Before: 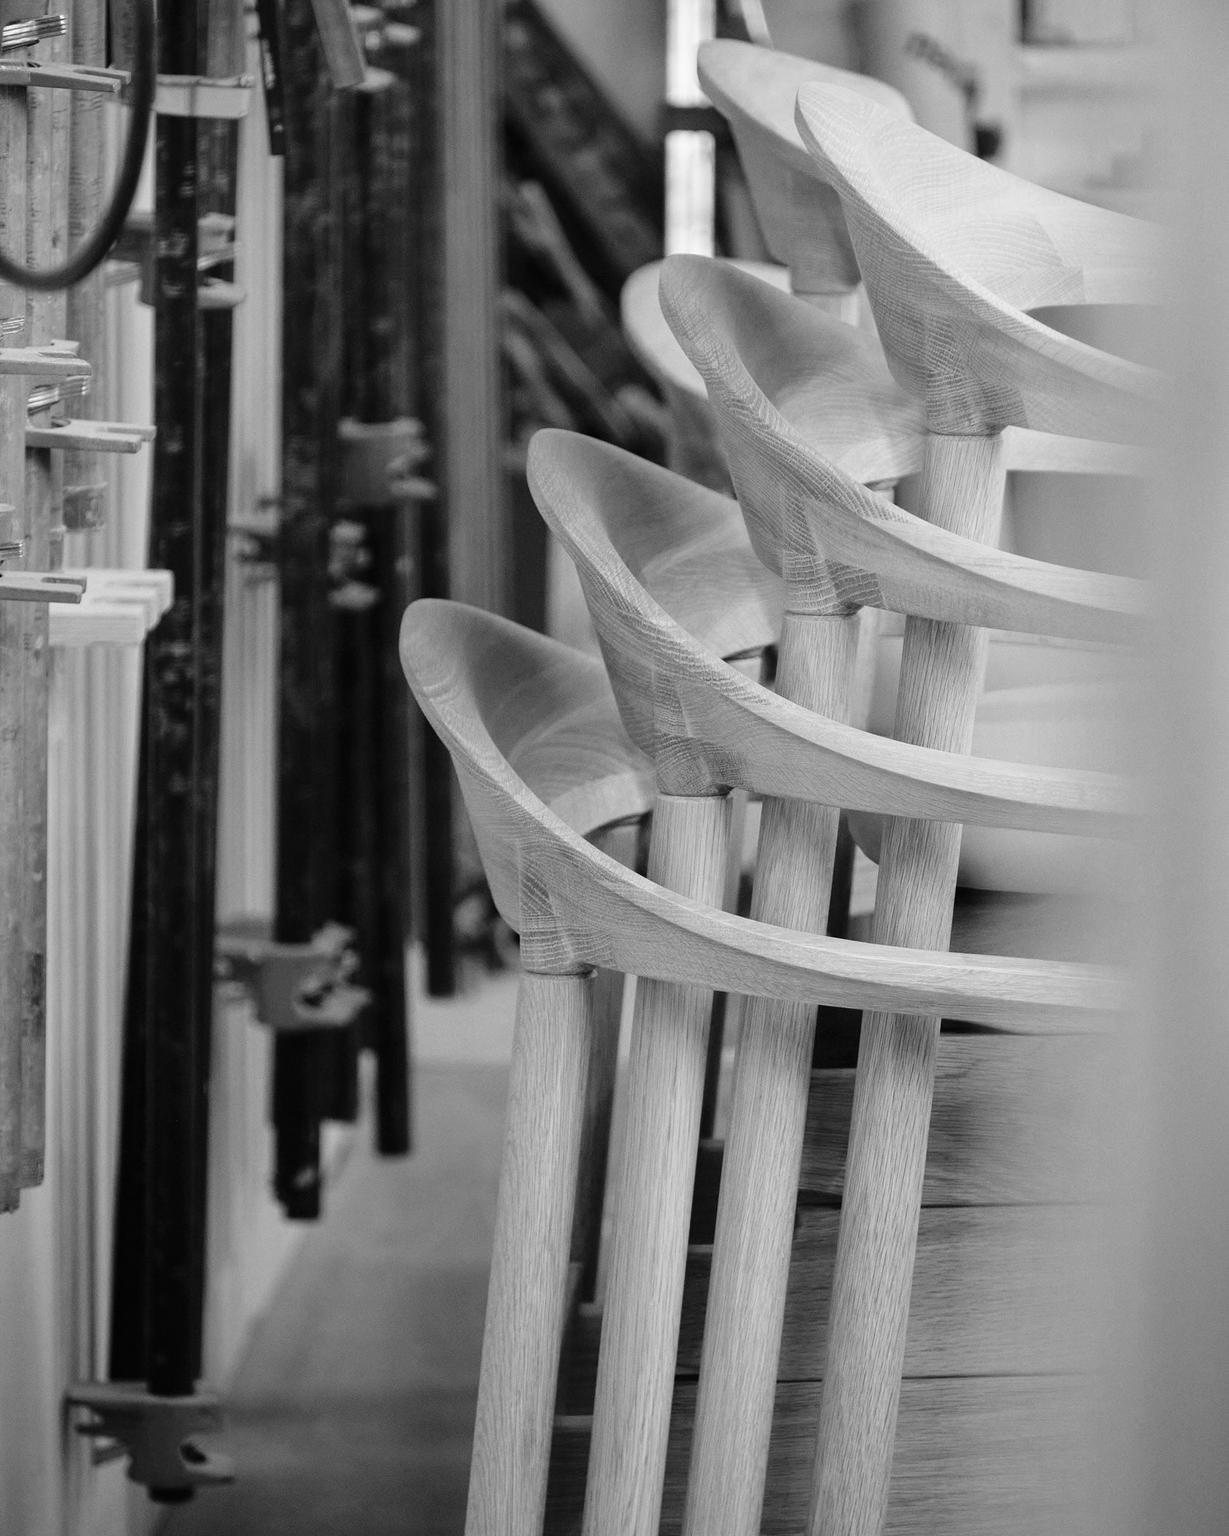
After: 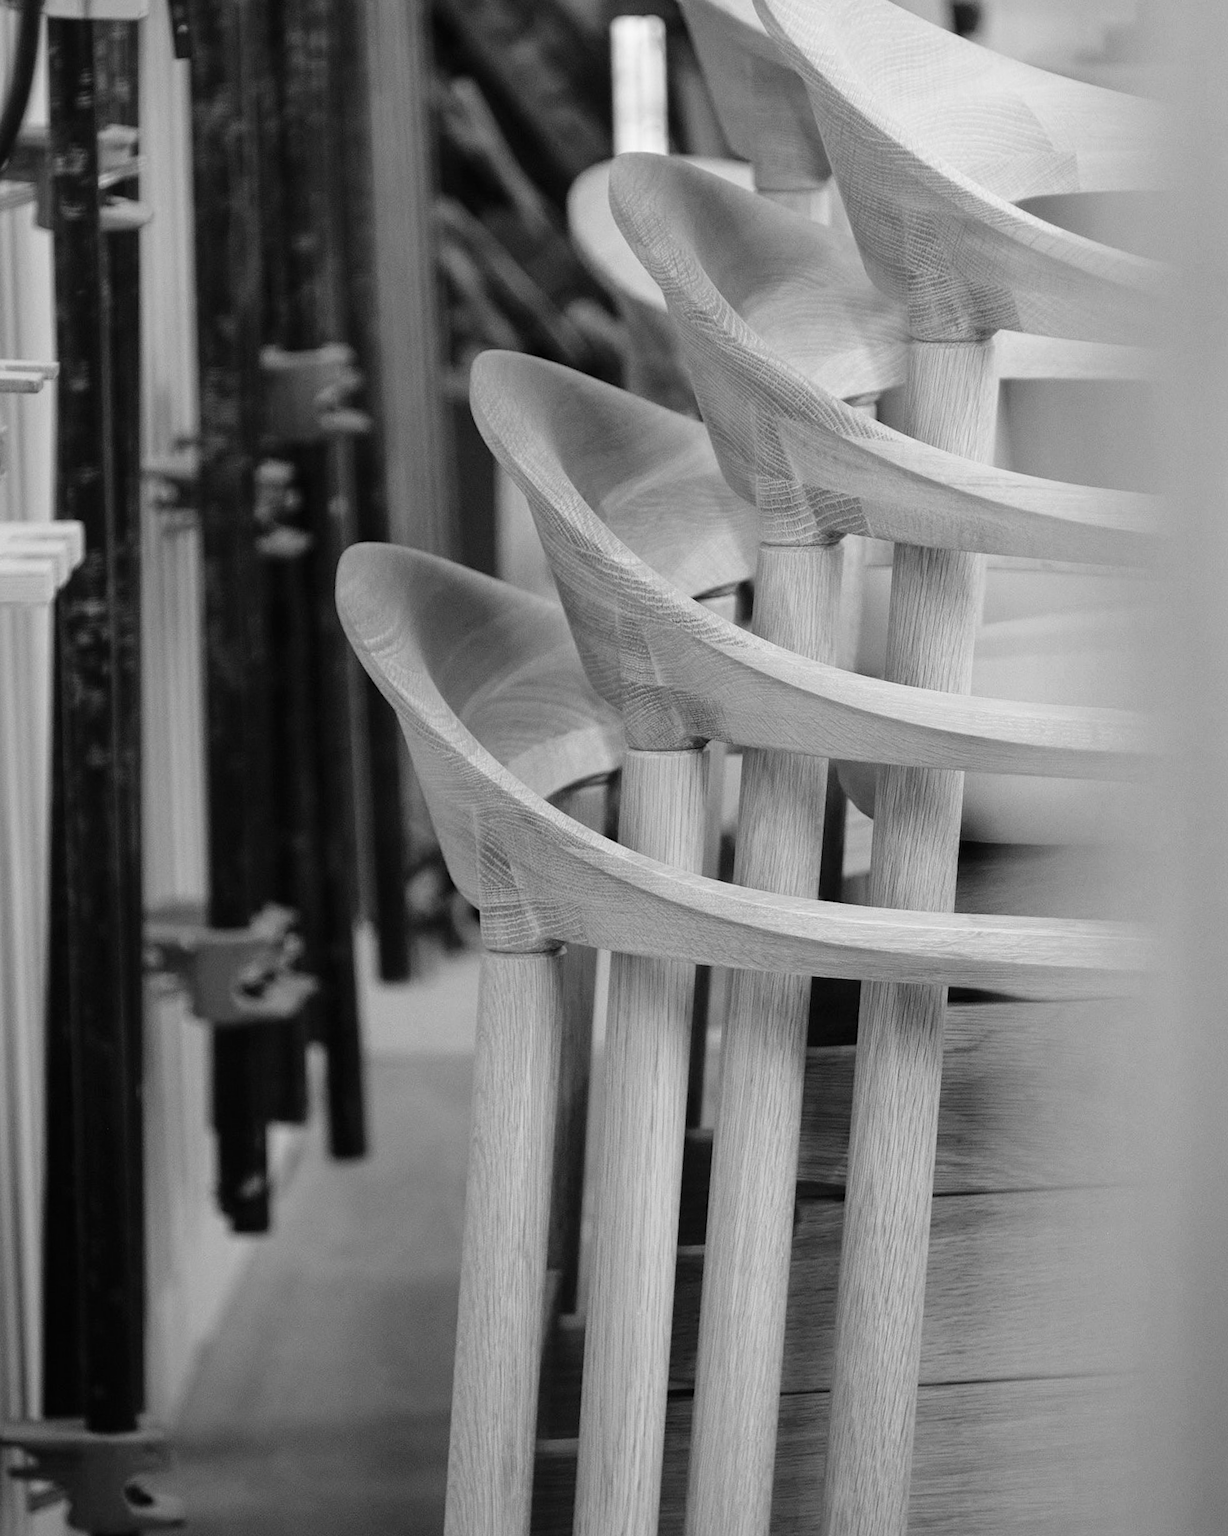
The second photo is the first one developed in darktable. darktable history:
velvia: on, module defaults
crop and rotate: angle 1.96°, left 5.673%, top 5.673%
